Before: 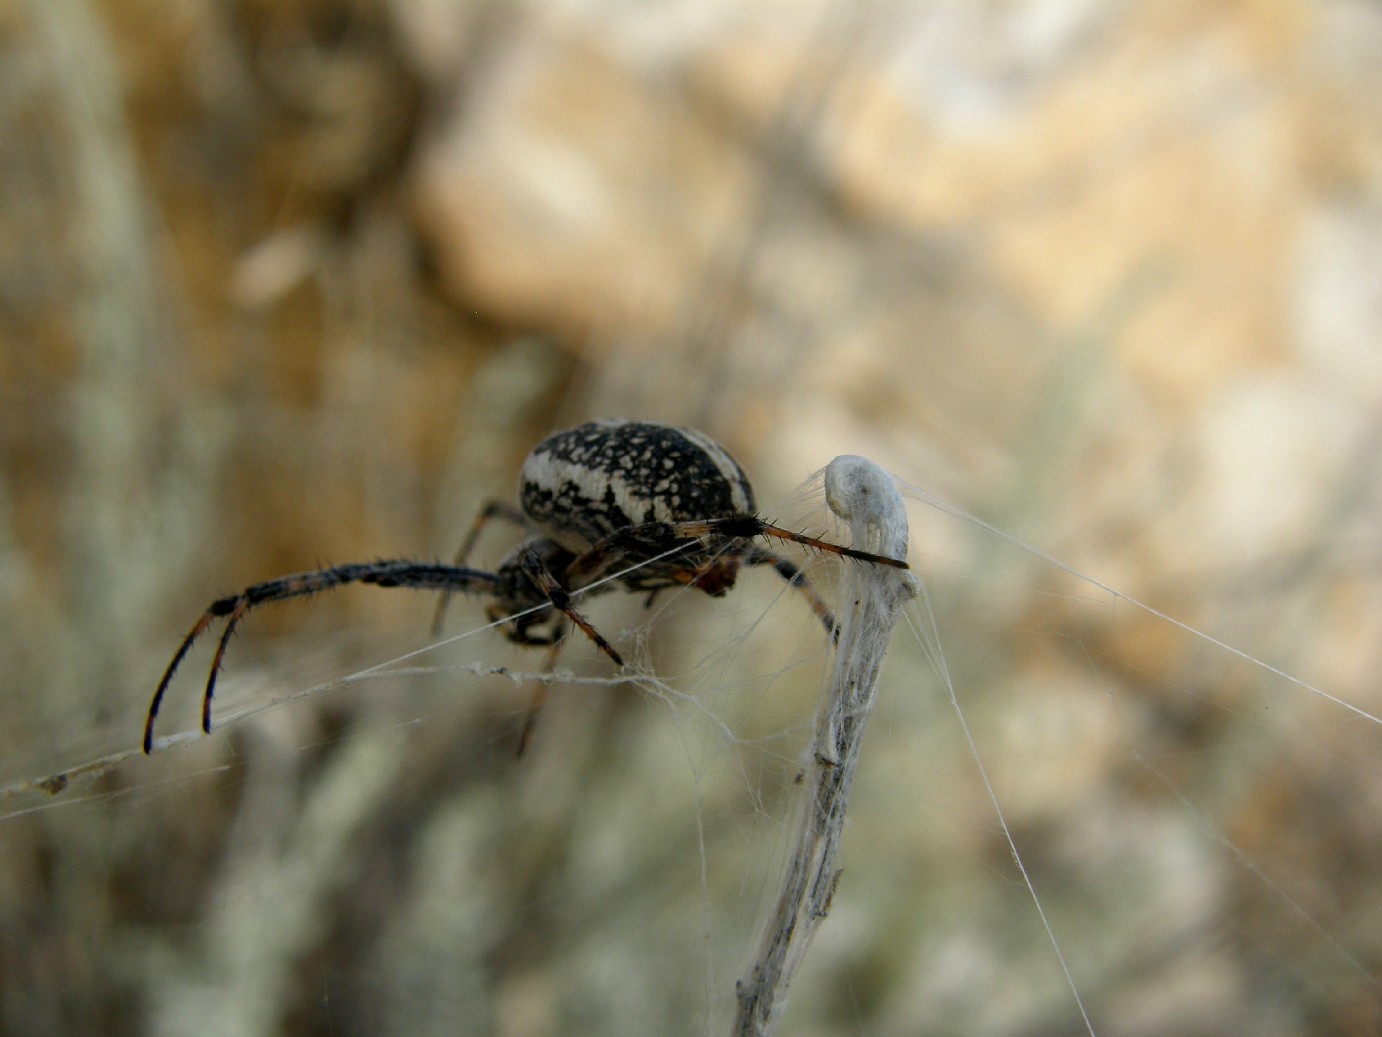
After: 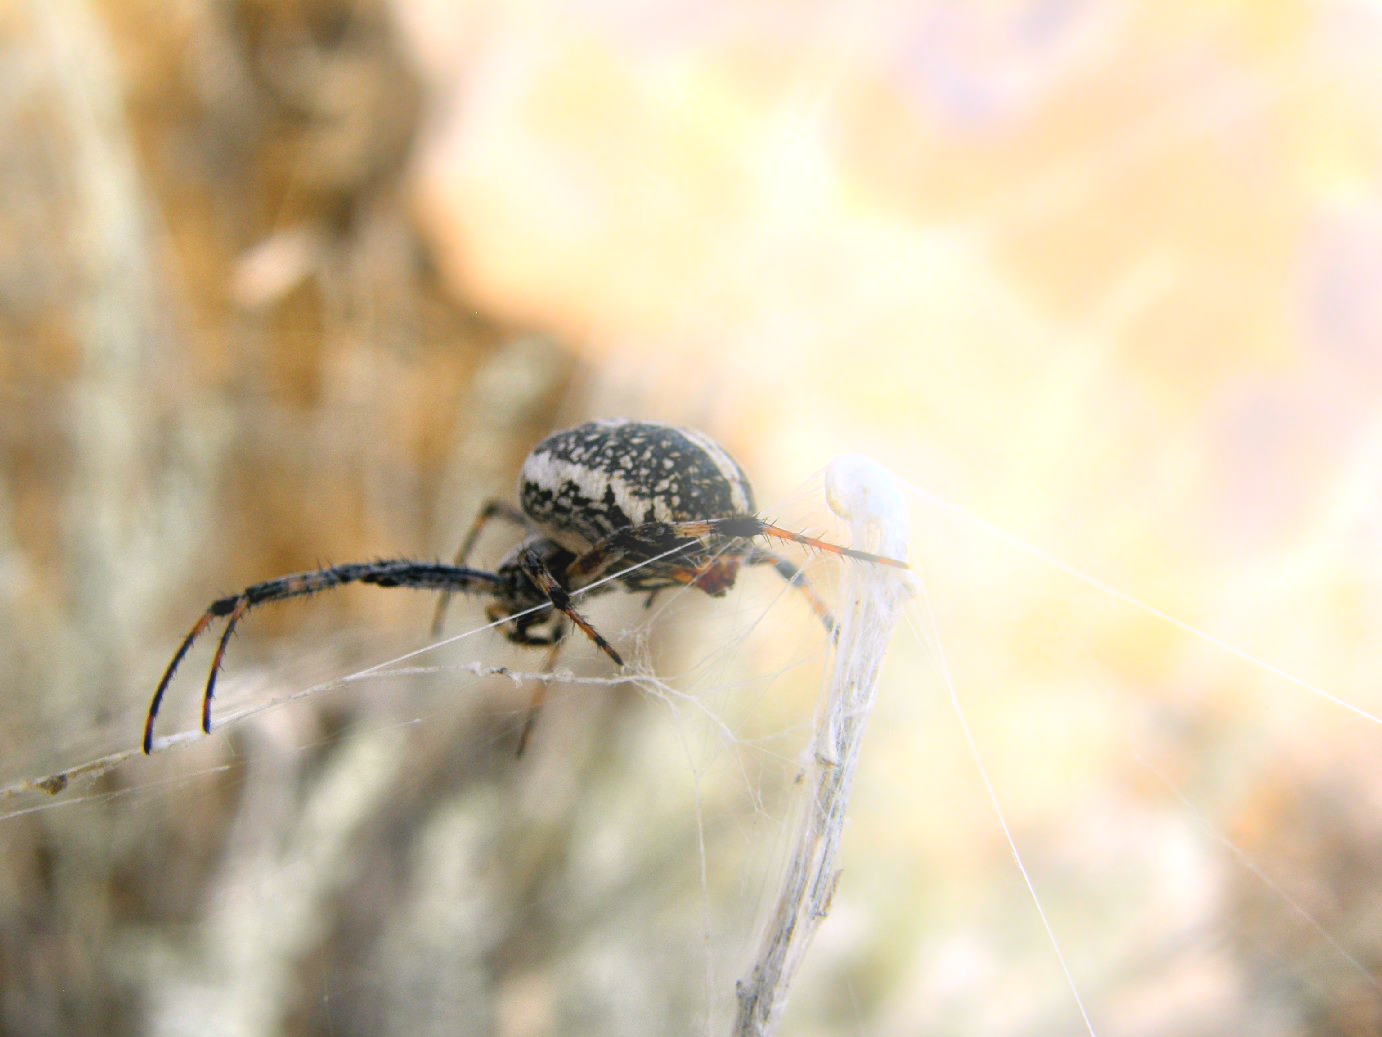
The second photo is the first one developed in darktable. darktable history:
white balance: red 1.05, blue 1.072
bloom: on, module defaults
exposure: black level correction 0, exposure 1.1 EV, compensate exposure bias true, compensate highlight preservation false
